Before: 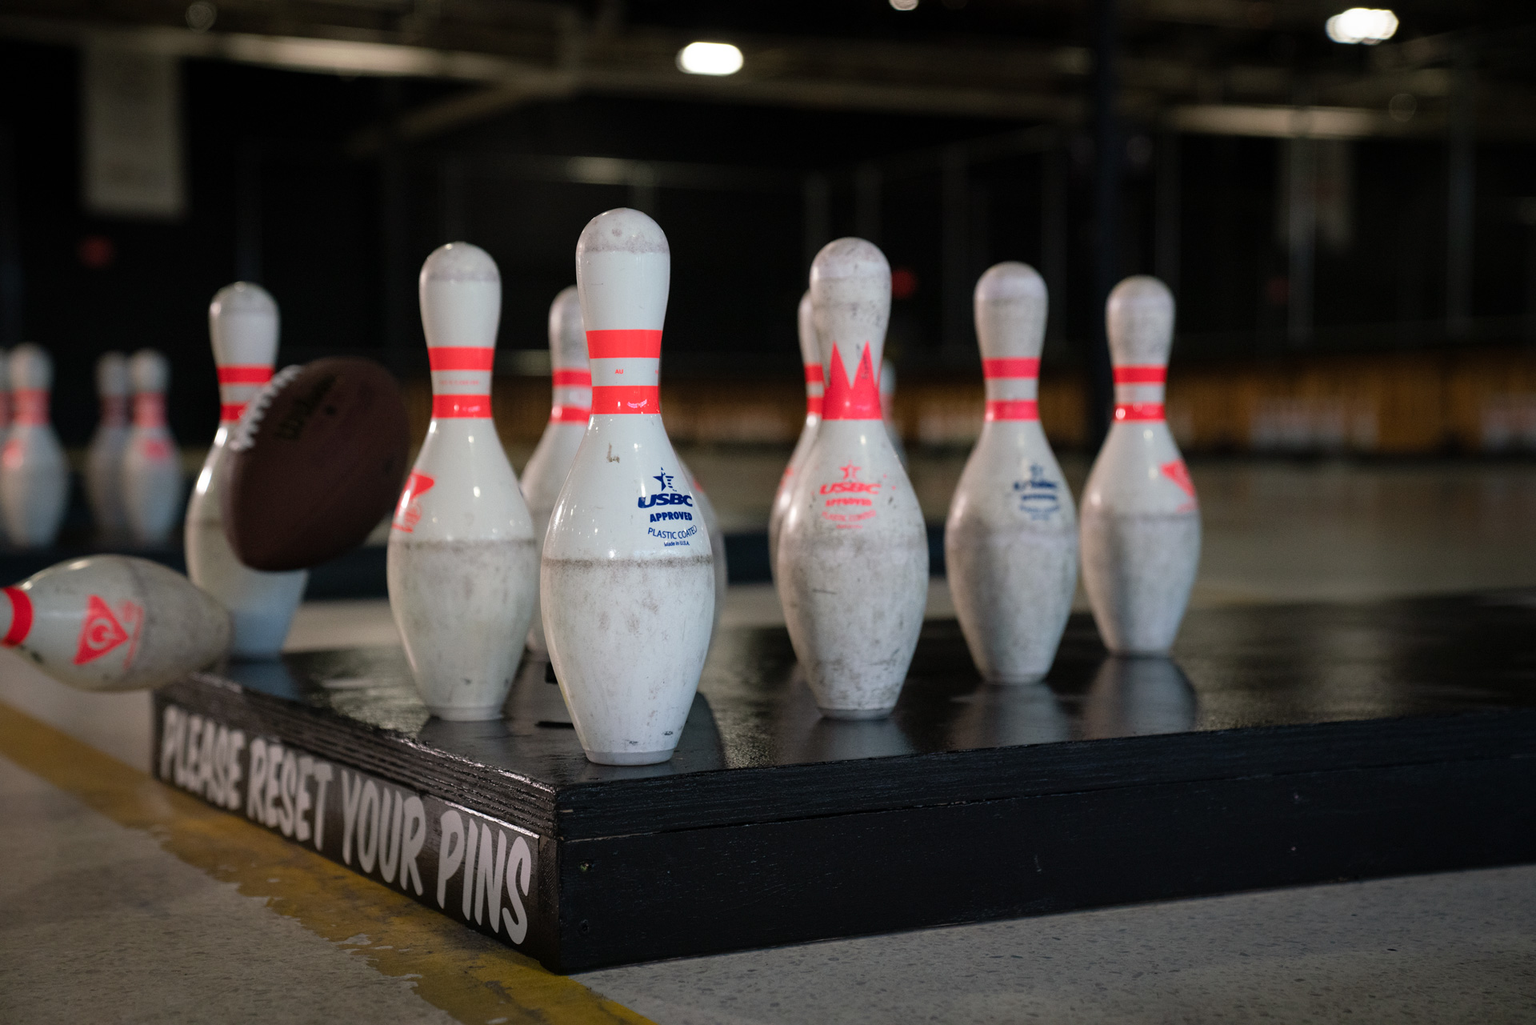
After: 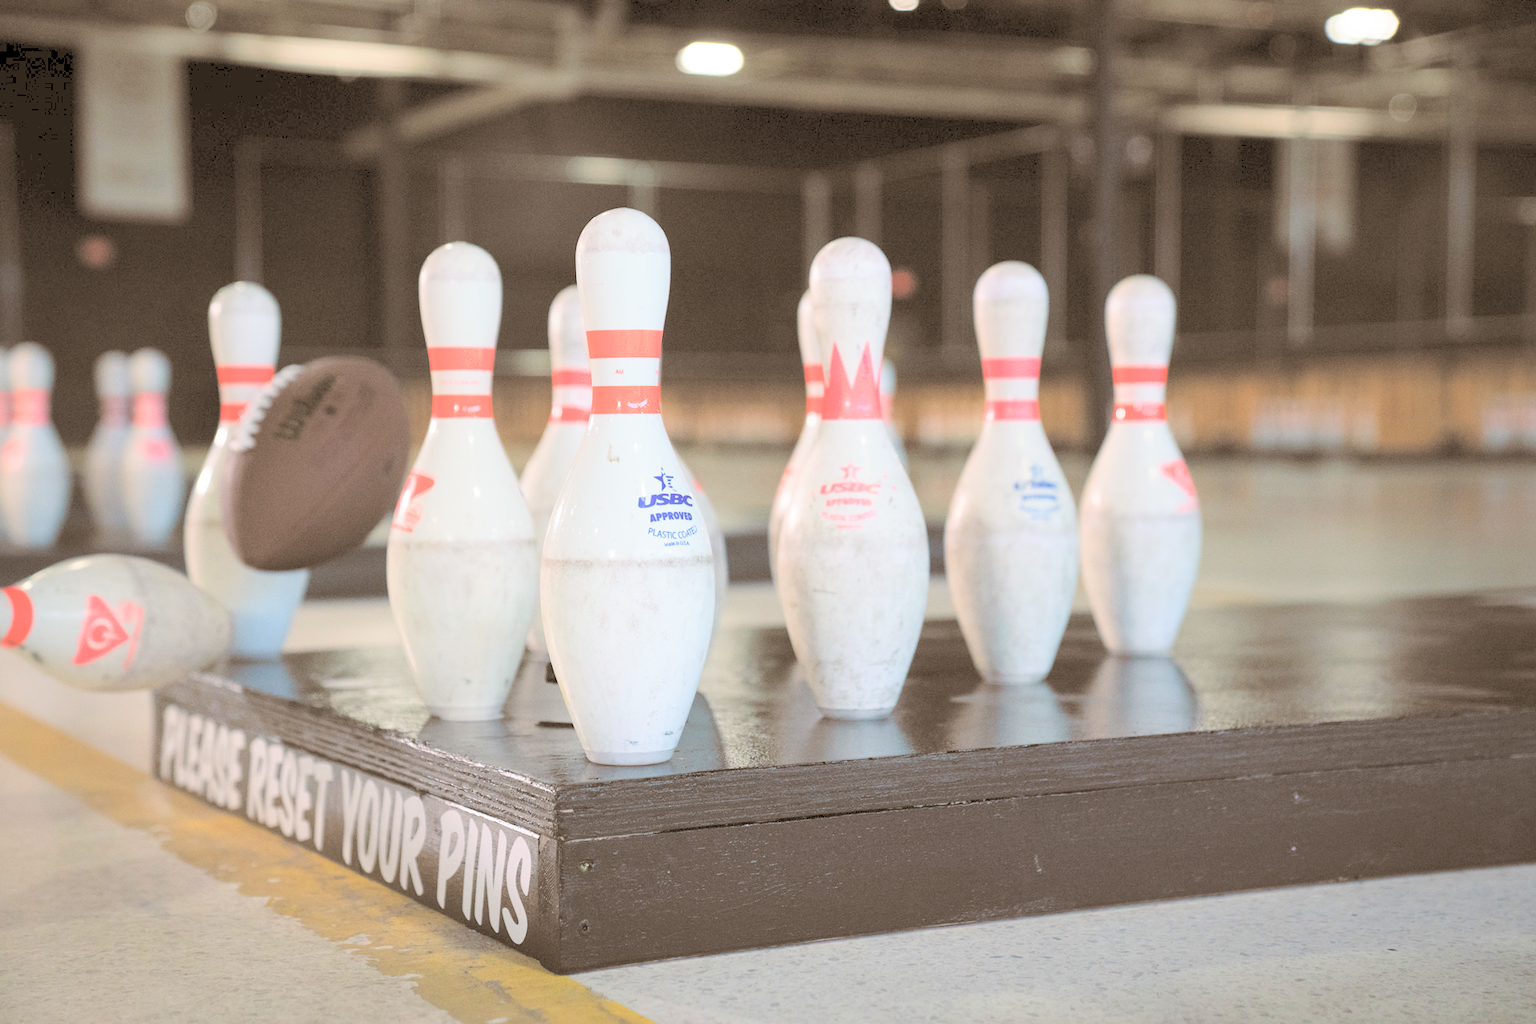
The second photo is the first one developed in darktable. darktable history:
split-toning: shadows › hue 32.4°, shadows › saturation 0.51, highlights › hue 180°, highlights › saturation 0, balance -60.17, compress 55.19%
exposure: compensate highlight preservation false
contrast brightness saturation: brightness 1
base curve: curves: ch0 [(0, 0) (0.204, 0.334) (0.55, 0.733) (1, 1)], preserve colors none
